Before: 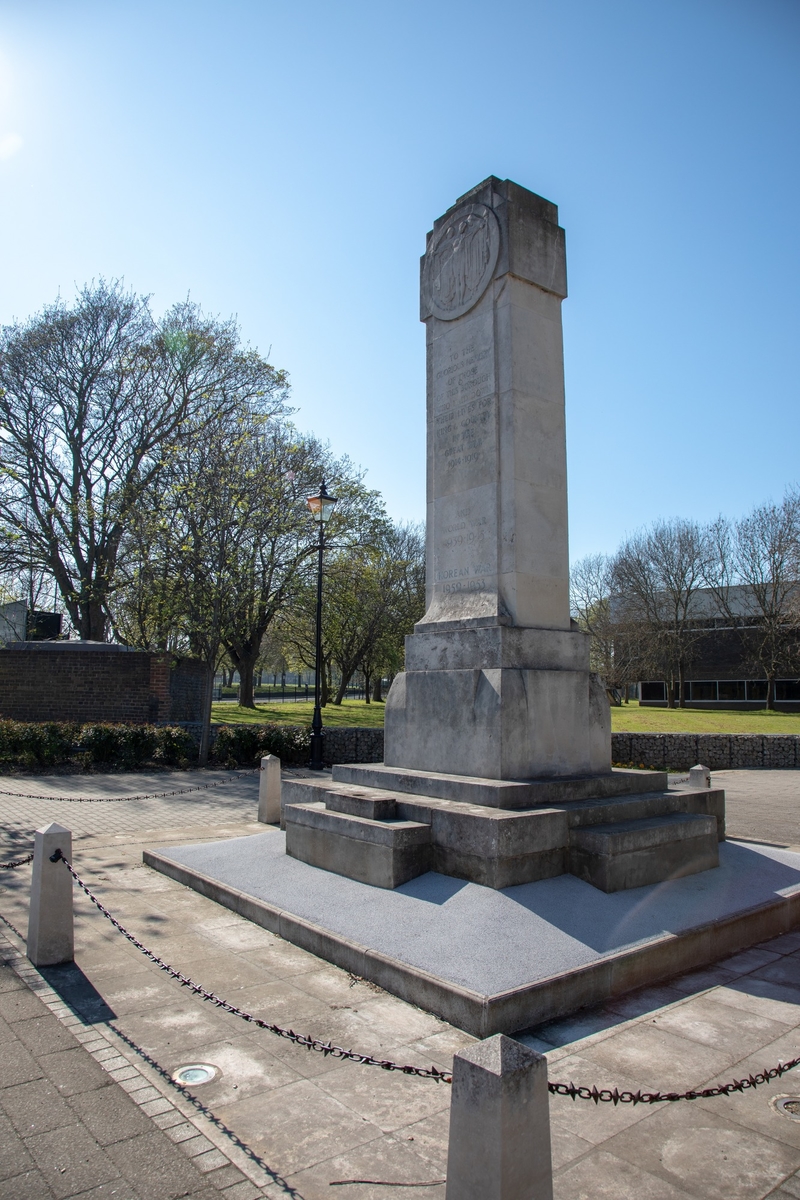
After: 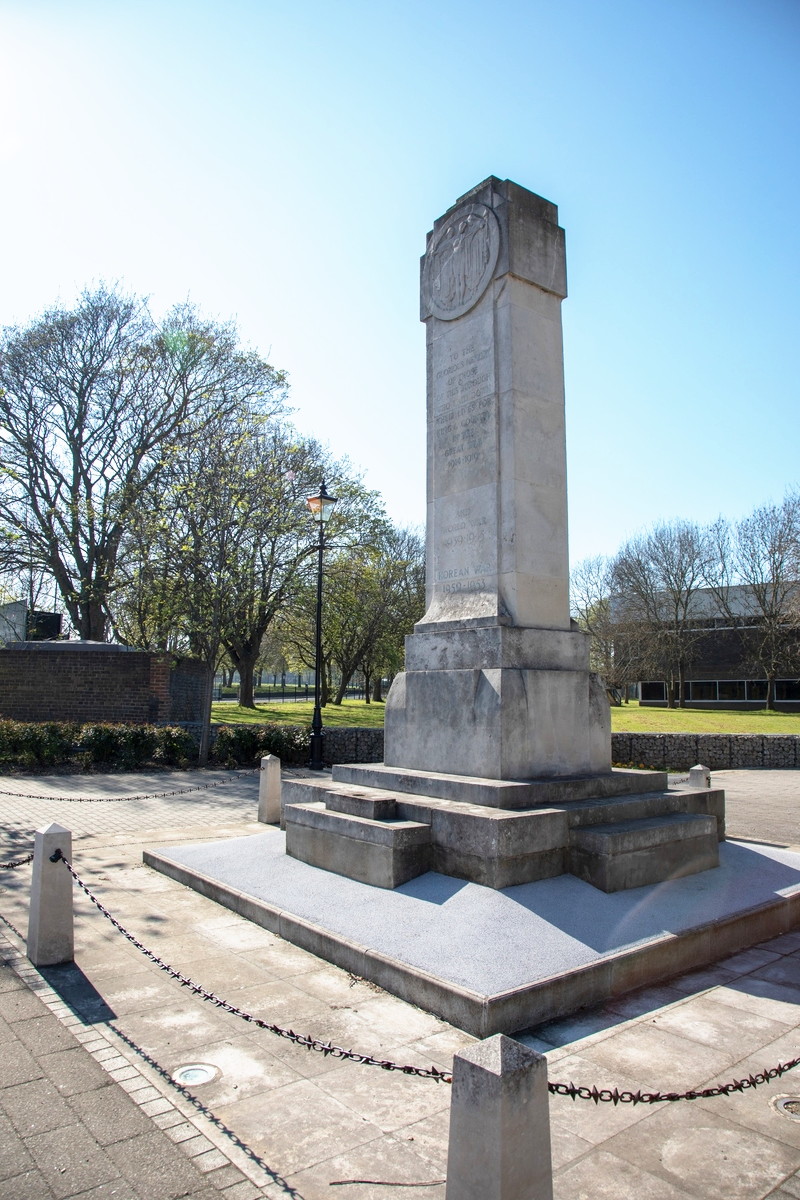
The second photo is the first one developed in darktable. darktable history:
base curve: curves: ch0 [(0, 0) (0.557, 0.834) (1, 1)], preserve colors none
